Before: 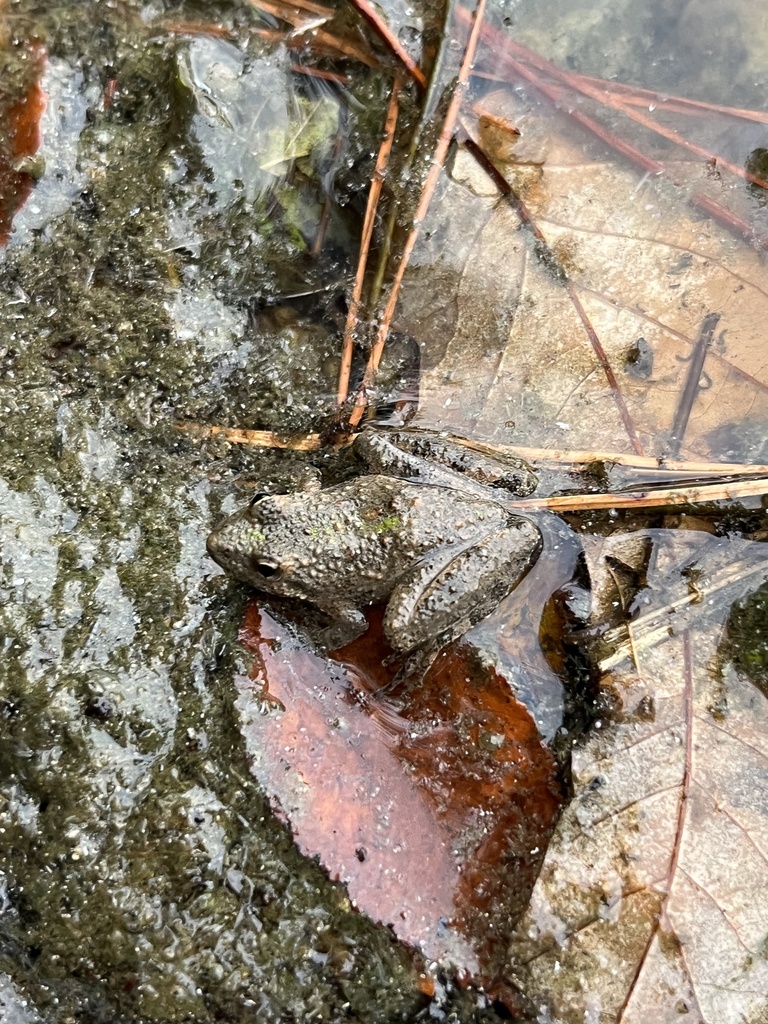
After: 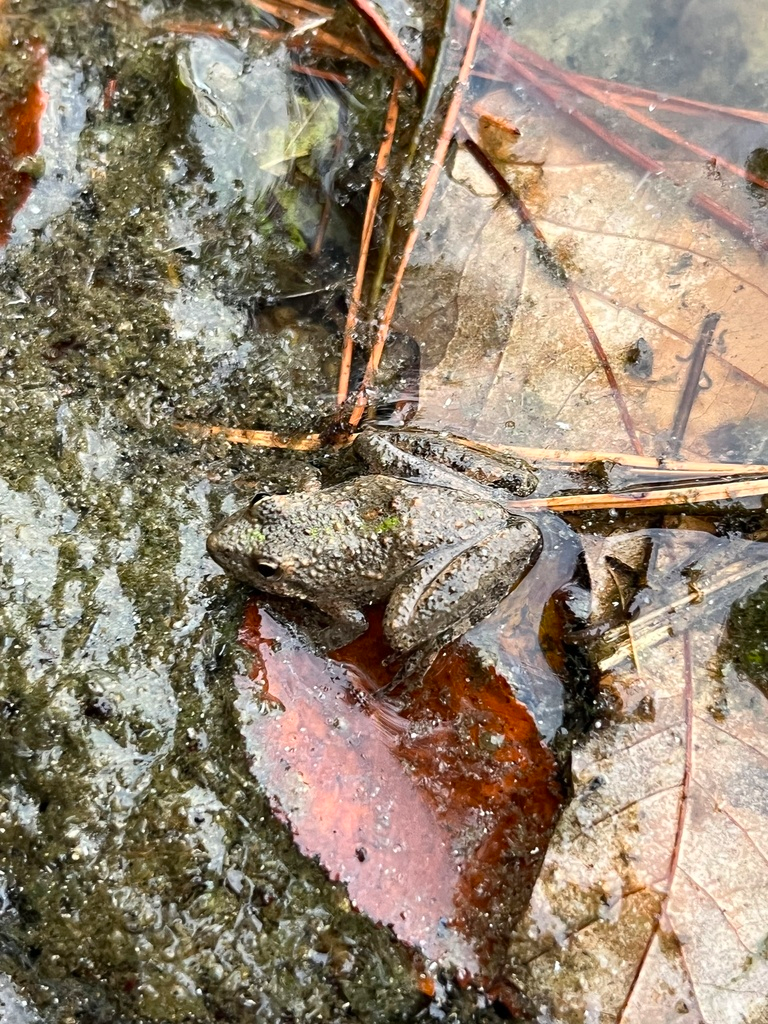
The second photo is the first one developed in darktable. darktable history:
contrast brightness saturation: contrast 0.096, brightness 0.038, saturation 0.086
shadows and highlights: radius 336.56, shadows 29.12, soften with gaussian
